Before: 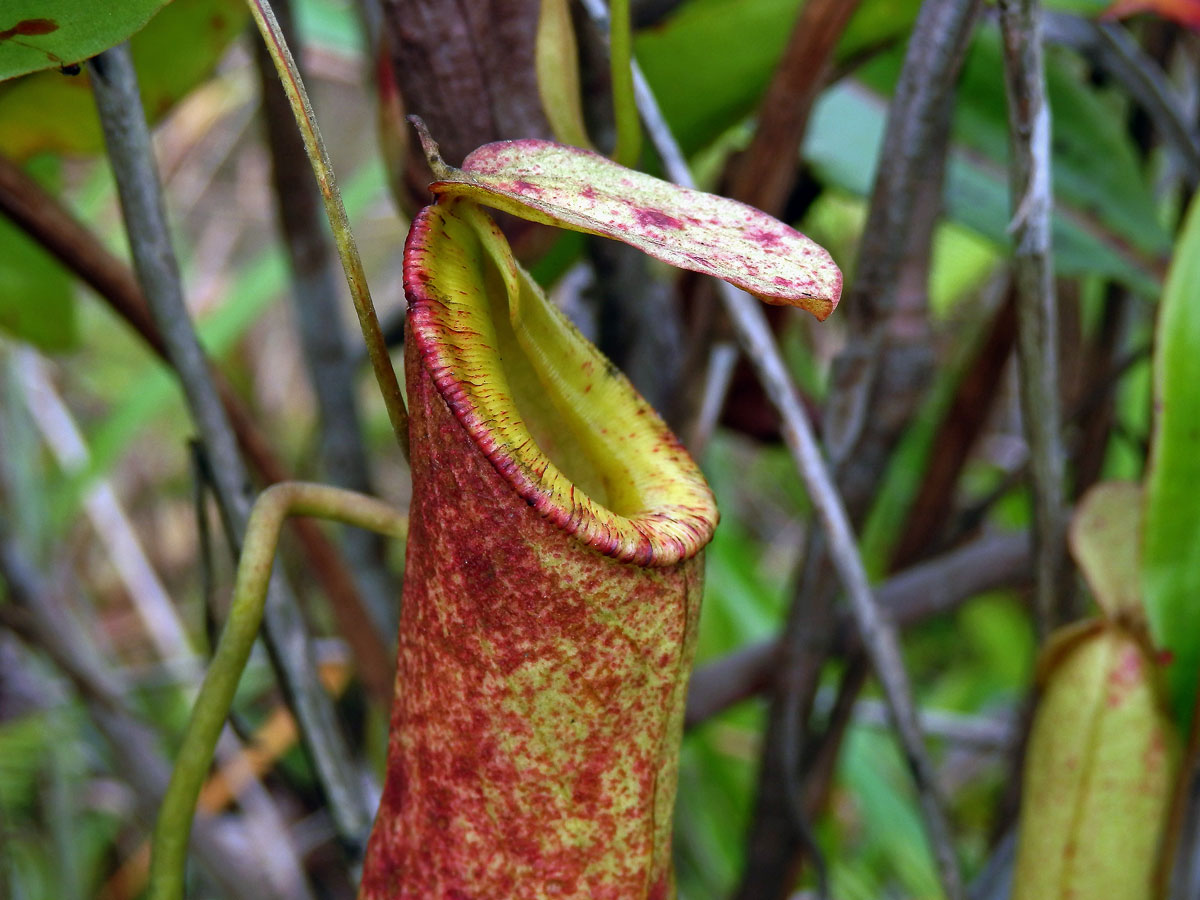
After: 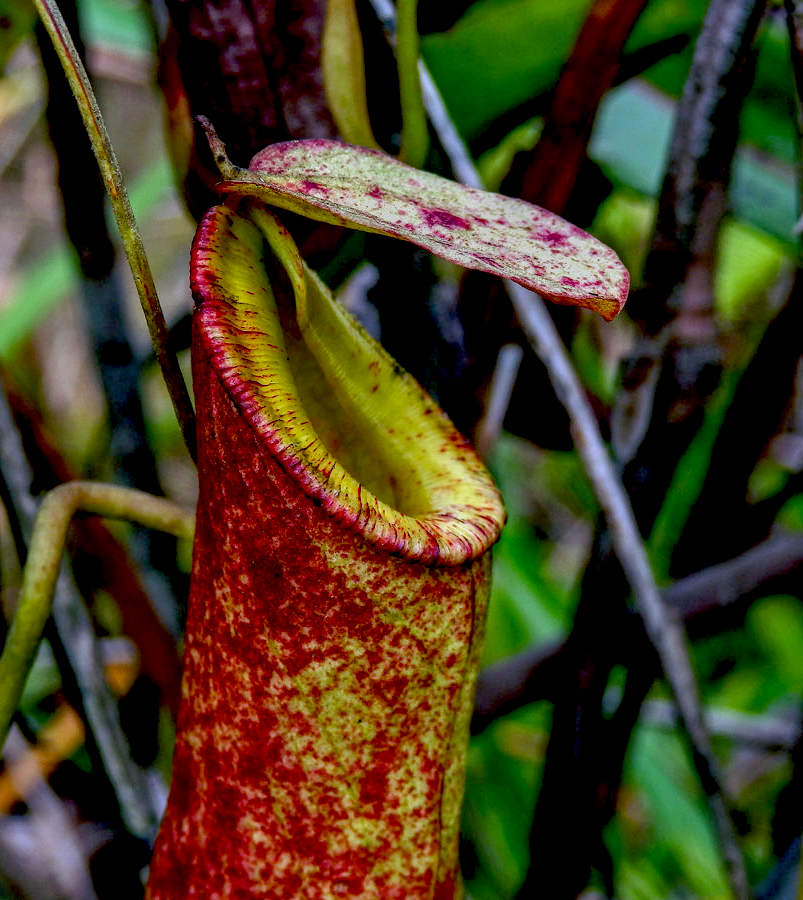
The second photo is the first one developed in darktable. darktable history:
exposure: black level correction 0.048, exposure 0.014 EV, compensate exposure bias true, compensate highlight preservation false
crop and rotate: left 17.822%, right 15.232%
local contrast: highlights 5%, shadows 5%, detail 134%
